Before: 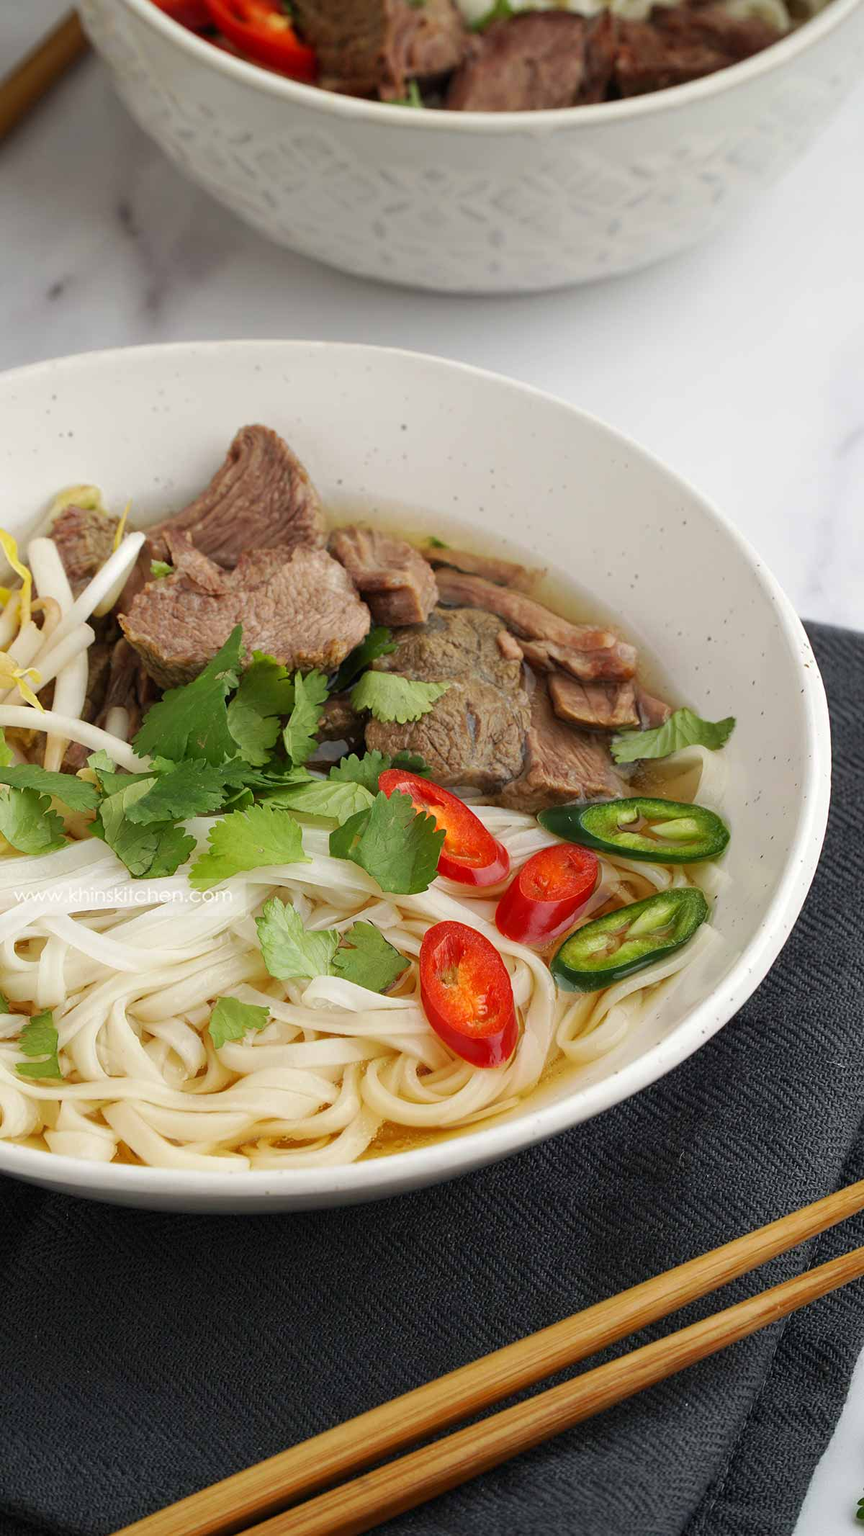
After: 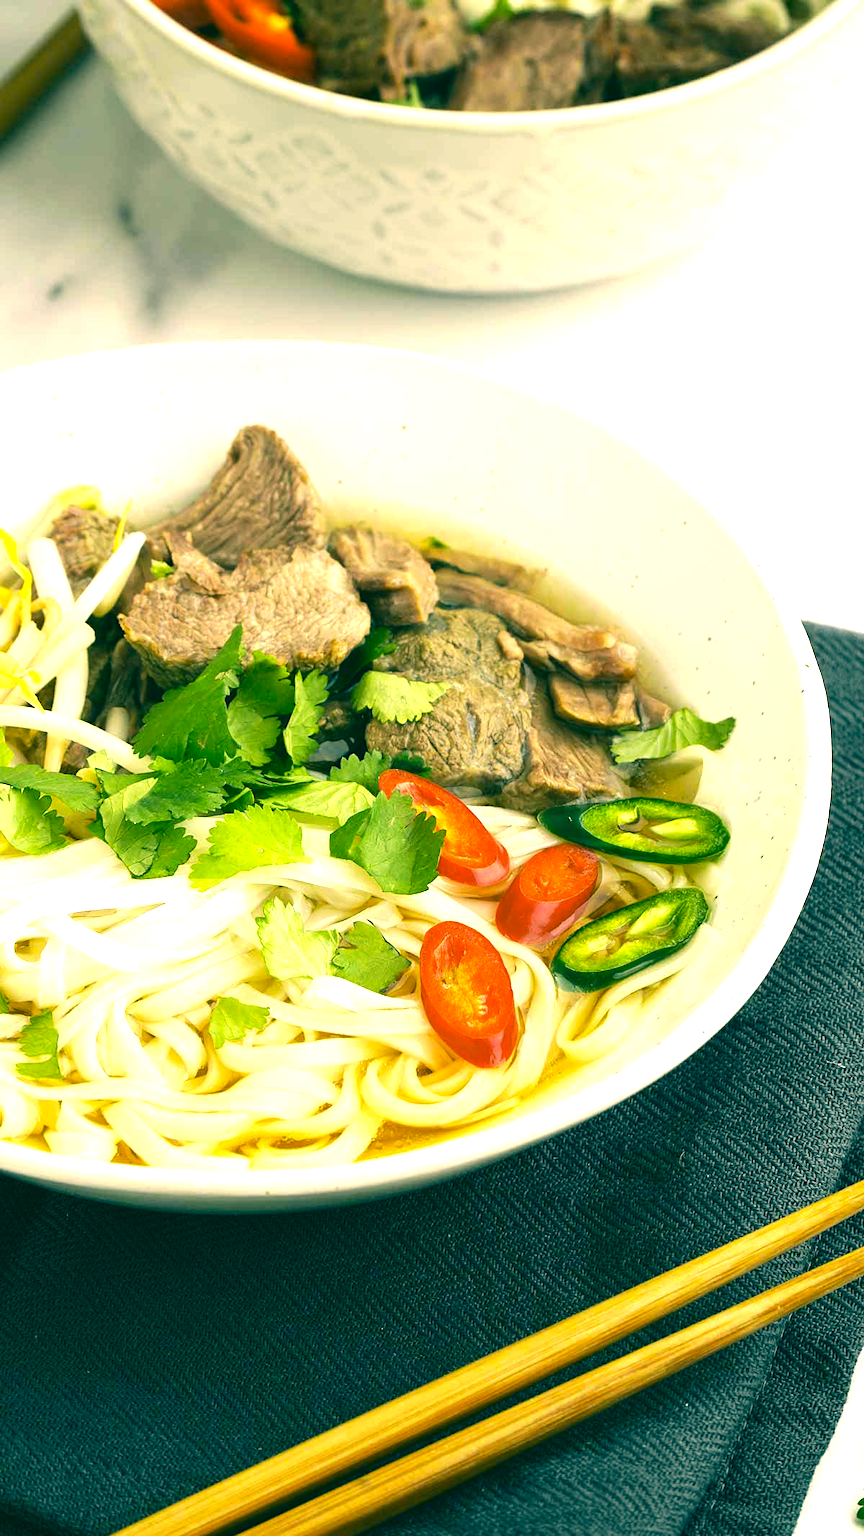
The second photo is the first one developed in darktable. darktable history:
white balance: red 0.967, blue 1.119, emerald 0.756
exposure: black level correction -0.001, exposure 0.9 EV, compensate exposure bias true, compensate highlight preservation false
tone equalizer: -8 EV -0.417 EV, -7 EV -0.389 EV, -6 EV -0.333 EV, -5 EV -0.222 EV, -3 EV 0.222 EV, -2 EV 0.333 EV, -1 EV 0.389 EV, +0 EV 0.417 EV, edges refinement/feathering 500, mask exposure compensation -1.57 EV, preserve details no
color correction: highlights a* 1.83, highlights b* 34.02, shadows a* -36.68, shadows b* -5.48
